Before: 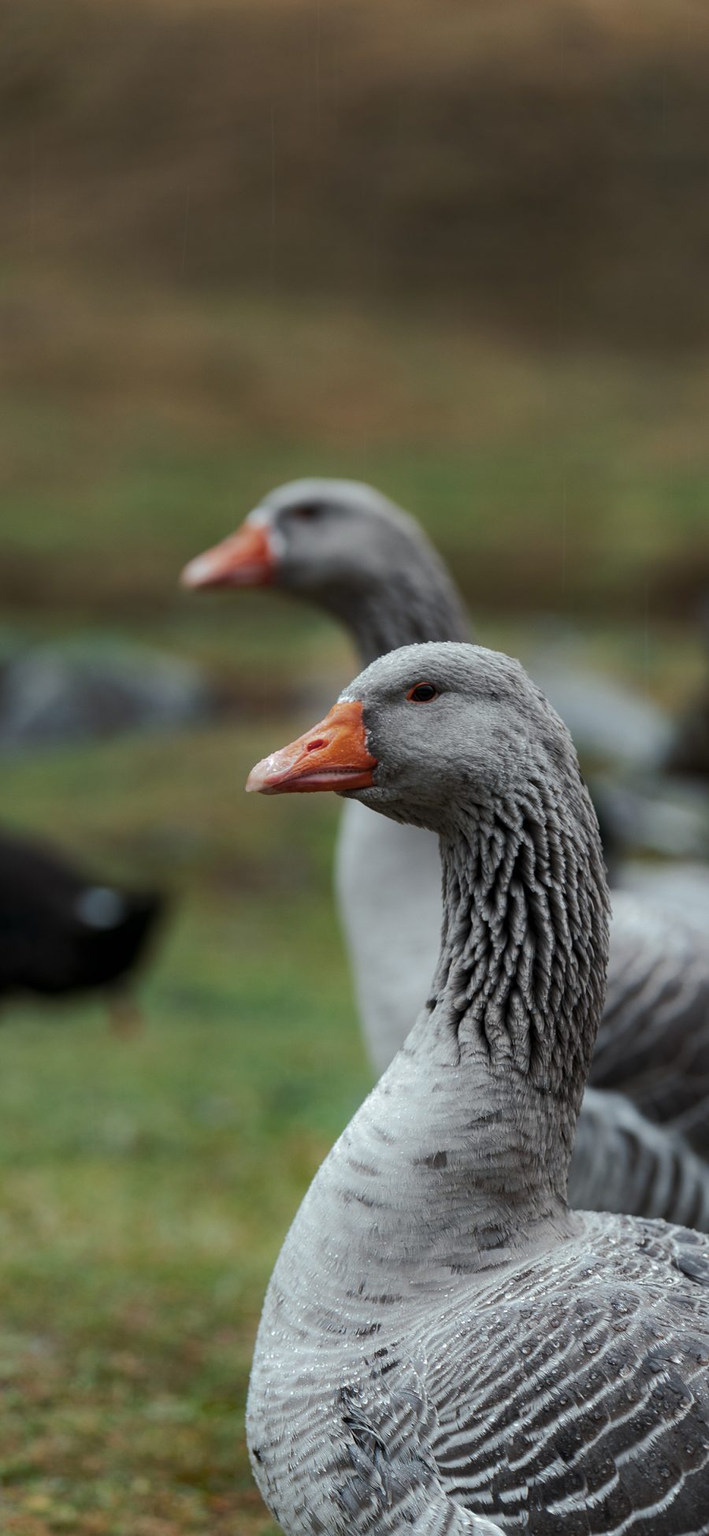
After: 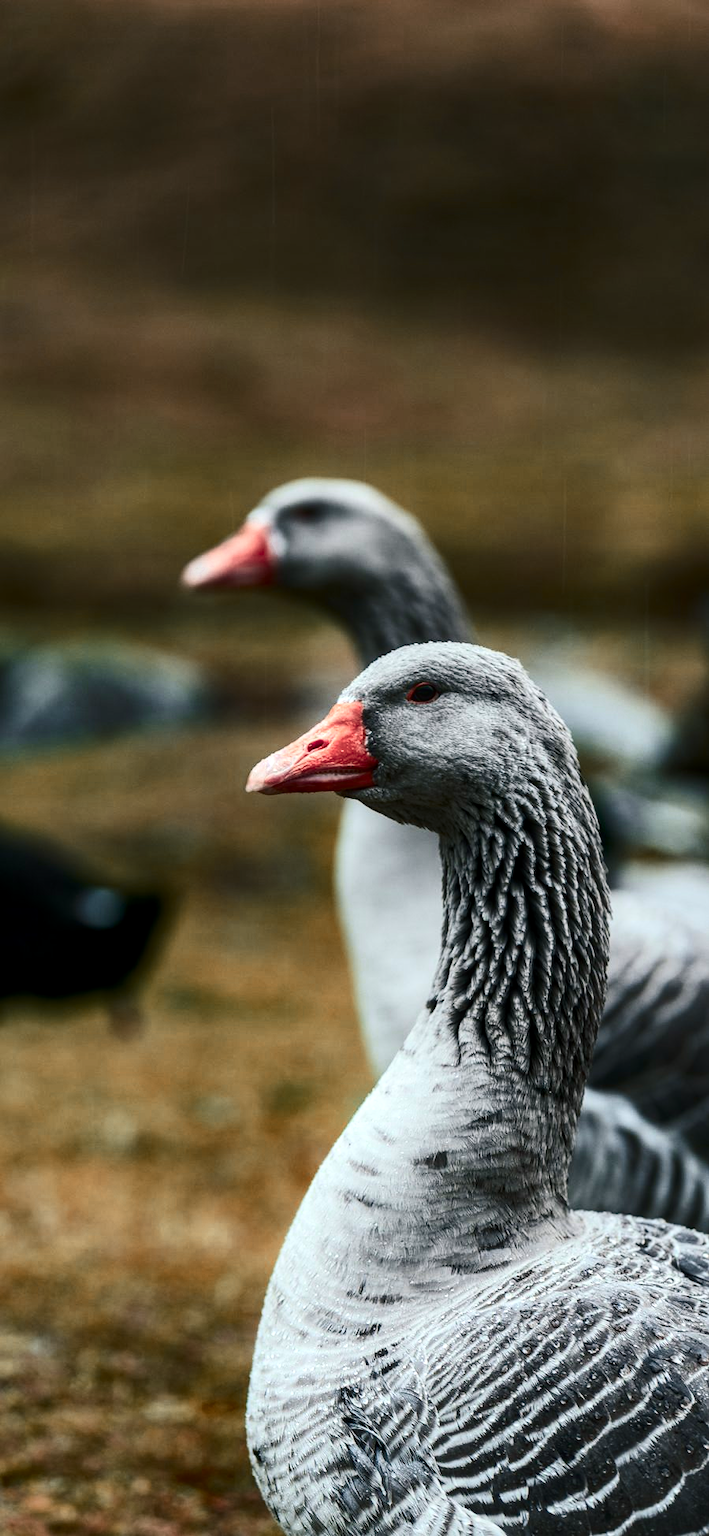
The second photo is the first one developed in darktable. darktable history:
color balance rgb: shadows lift › luminance -7.653%, shadows lift › chroma 2.35%, shadows lift › hue 199.12°, perceptual saturation grading › global saturation 0.133%, contrast 4.424%
color zones: curves: ch0 [(0.006, 0.385) (0.143, 0.563) (0.243, 0.321) (0.352, 0.464) (0.516, 0.456) (0.625, 0.5) (0.75, 0.5) (0.875, 0.5)]; ch1 [(0, 0.5) (0.134, 0.504) (0.246, 0.463) (0.421, 0.515) (0.5, 0.56) (0.625, 0.5) (0.75, 0.5) (0.875, 0.5)]; ch2 [(0, 0.5) (0.131, 0.426) (0.307, 0.289) (0.38, 0.188) (0.513, 0.216) (0.625, 0.548) (0.75, 0.468) (0.838, 0.396) (0.971, 0.311)]
local contrast: on, module defaults
contrast brightness saturation: contrast 0.413, brightness 0.101, saturation 0.213
